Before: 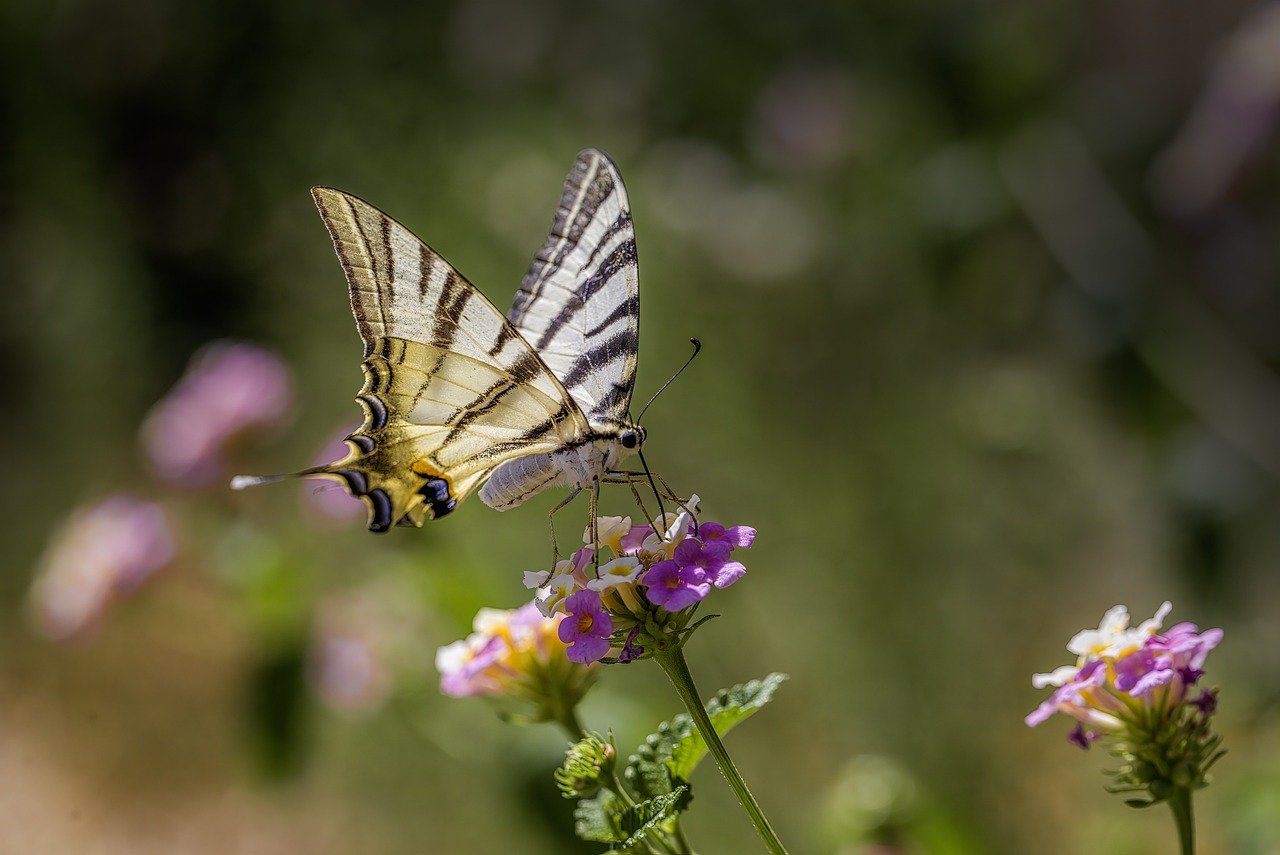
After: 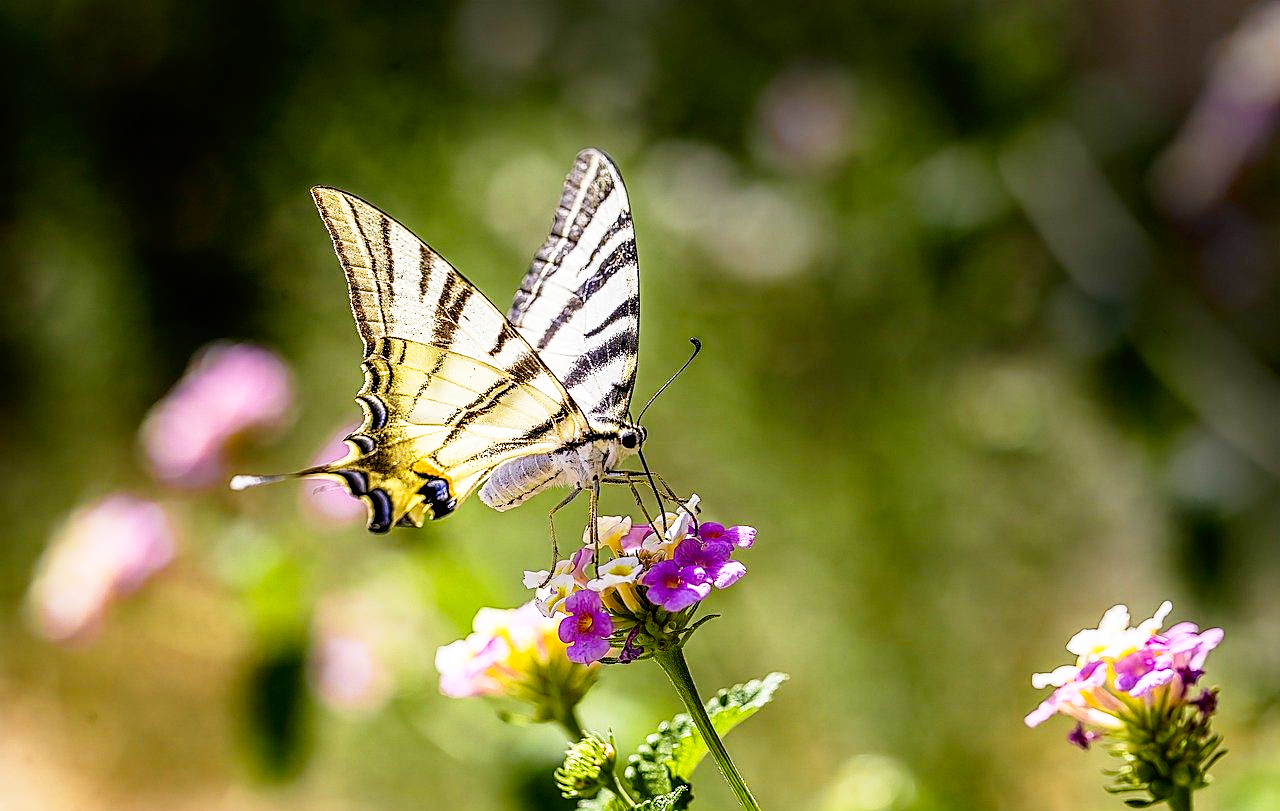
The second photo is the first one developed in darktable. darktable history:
crop and rotate: top 0%, bottom 5.097%
contrast brightness saturation: contrast 0.15, brightness -0.01, saturation 0.1
base curve: curves: ch0 [(0, 0) (0.012, 0.01) (0.073, 0.168) (0.31, 0.711) (0.645, 0.957) (1, 1)], preserve colors none
sharpen: on, module defaults
